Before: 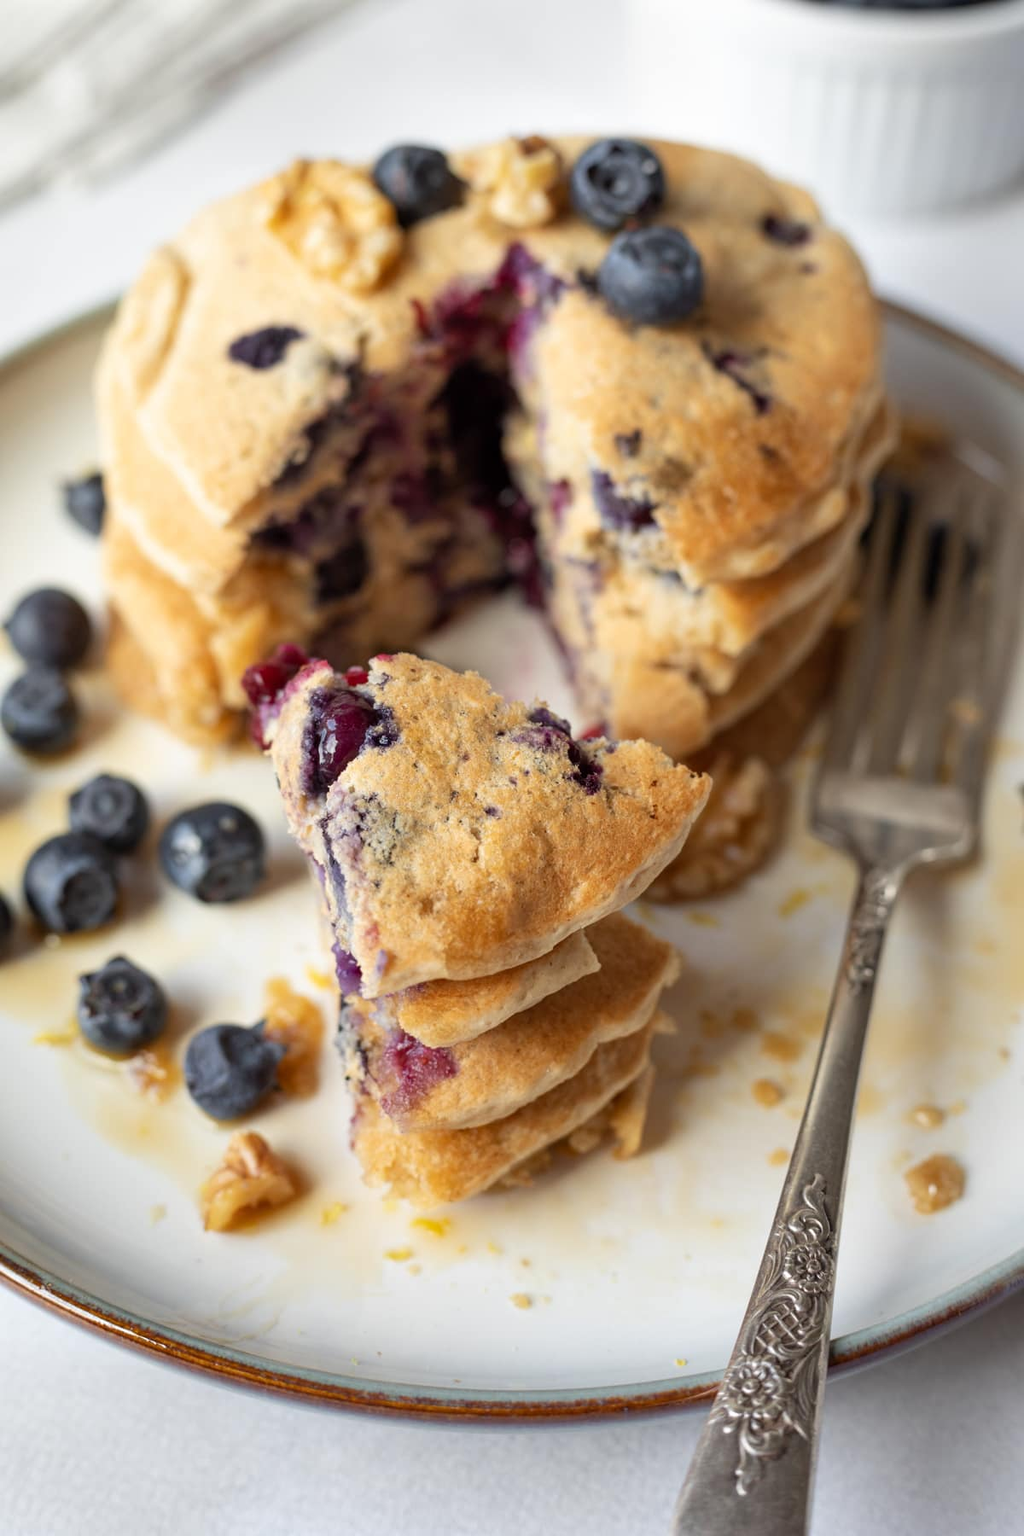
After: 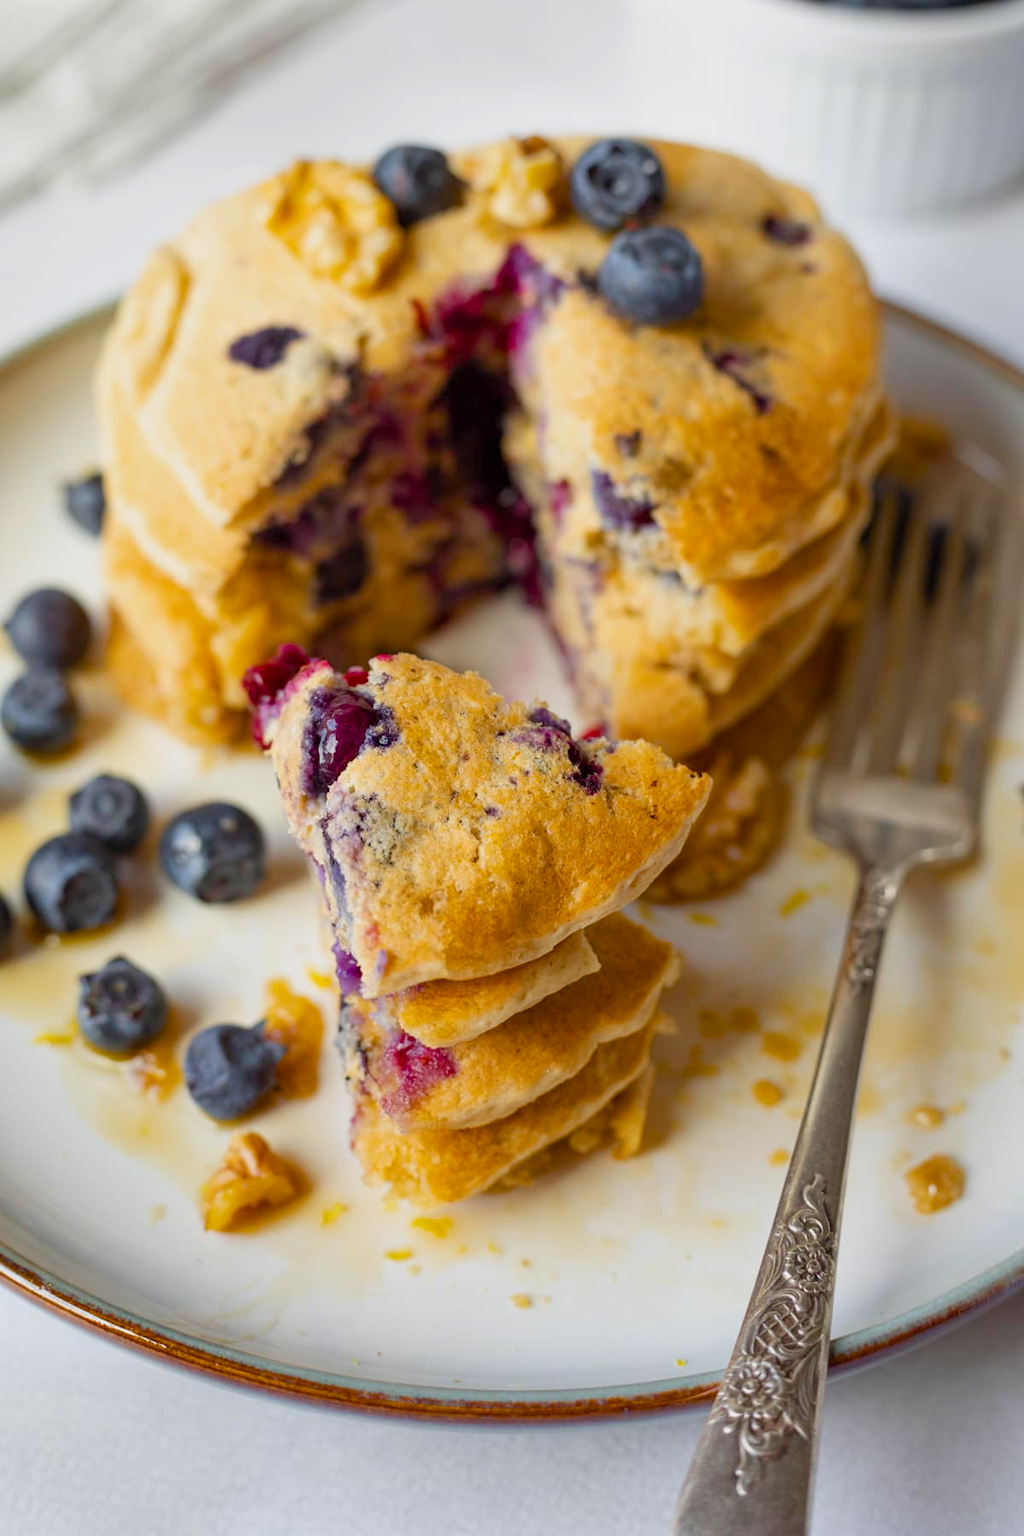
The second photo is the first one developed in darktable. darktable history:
contrast brightness saturation: saturation -0.059
color balance rgb: perceptual saturation grading › global saturation 36.846%, perceptual saturation grading › shadows 35.81%, contrast -10.461%
